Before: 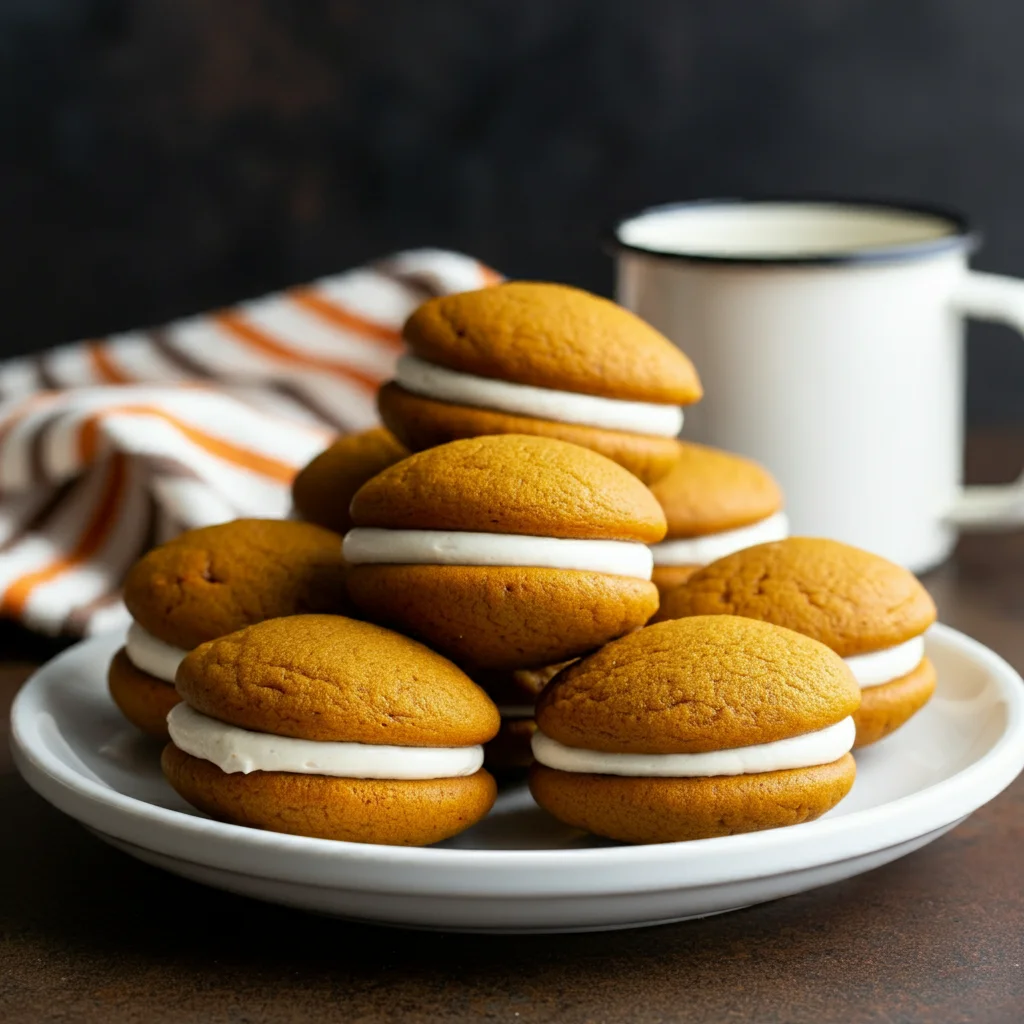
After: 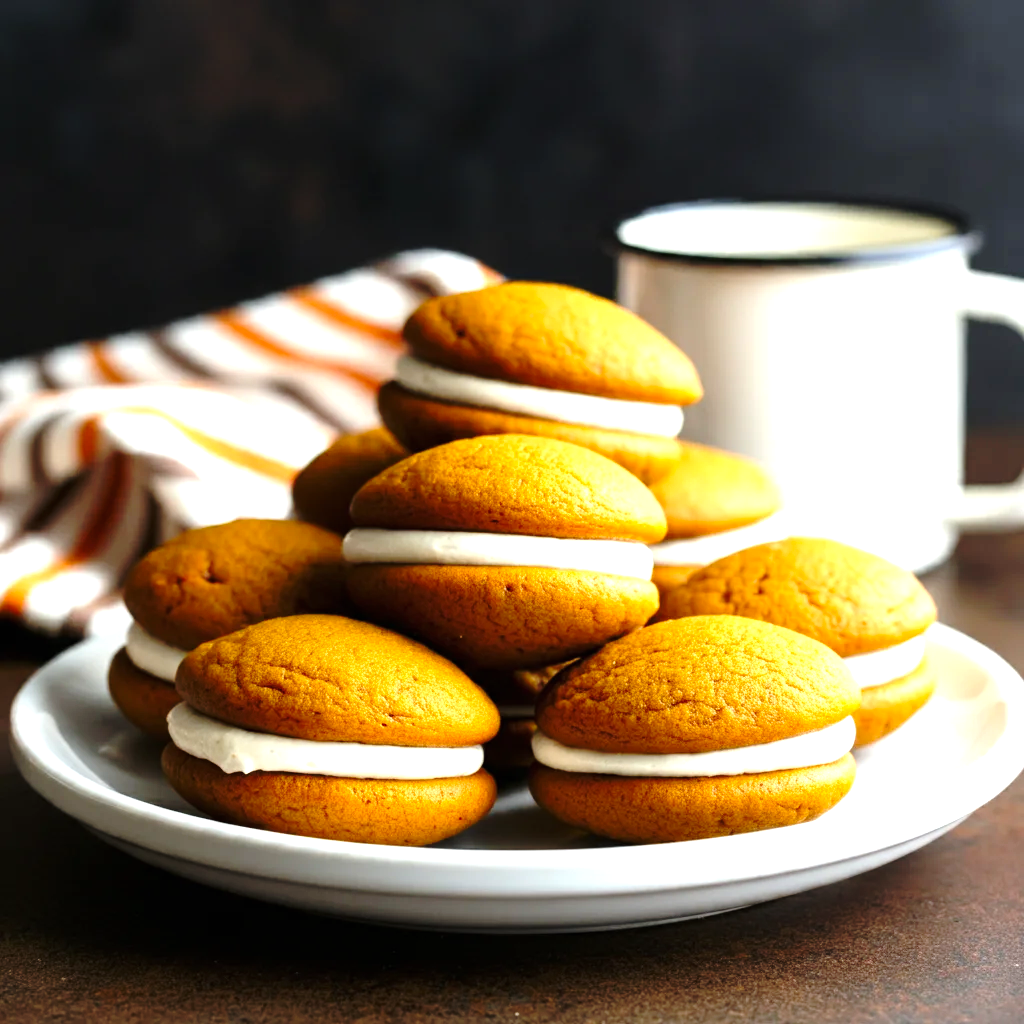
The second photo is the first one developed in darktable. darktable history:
exposure: black level correction 0, exposure 1 EV, compensate highlight preservation false
base curve: curves: ch0 [(0, 0) (0.073, 0.04) (0.157, 0.139) (0.492, 0.492) (0.758, 0.758) (1, 1)], preserve colors none
